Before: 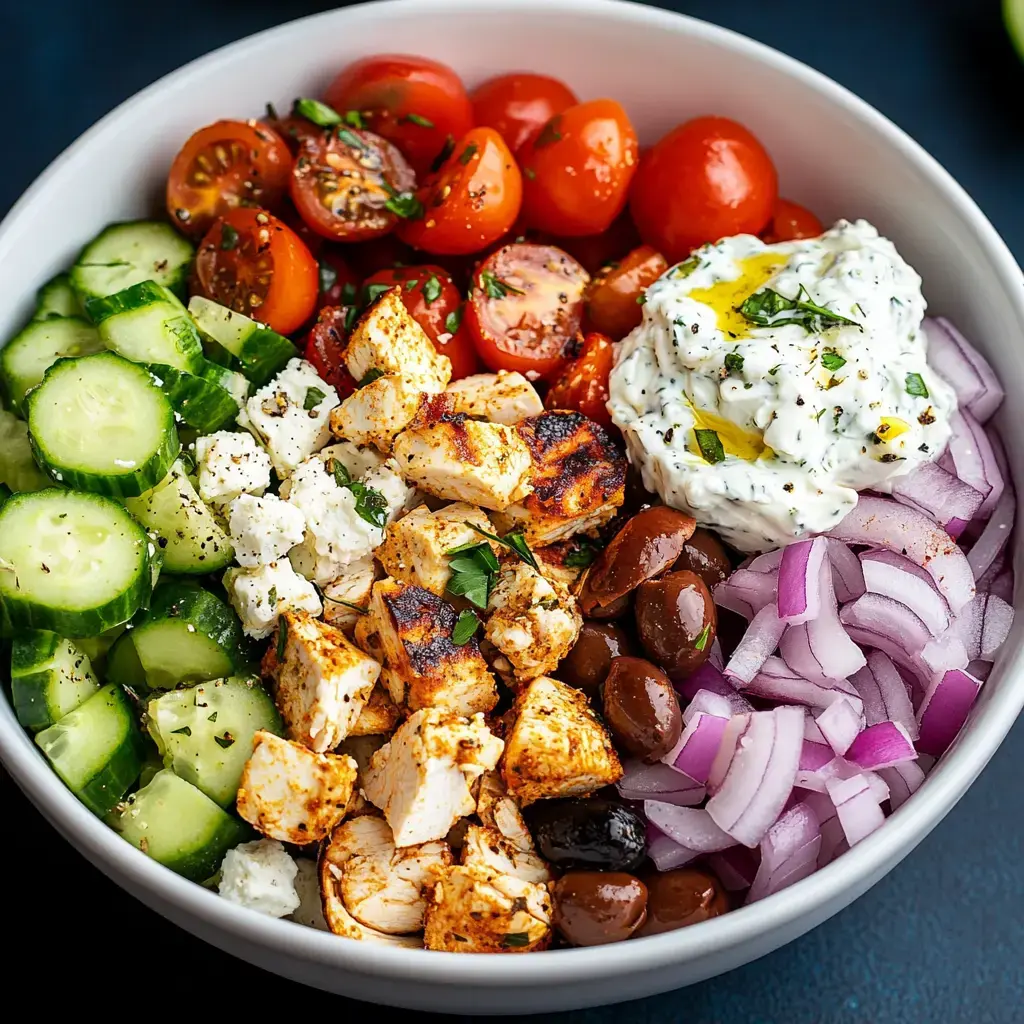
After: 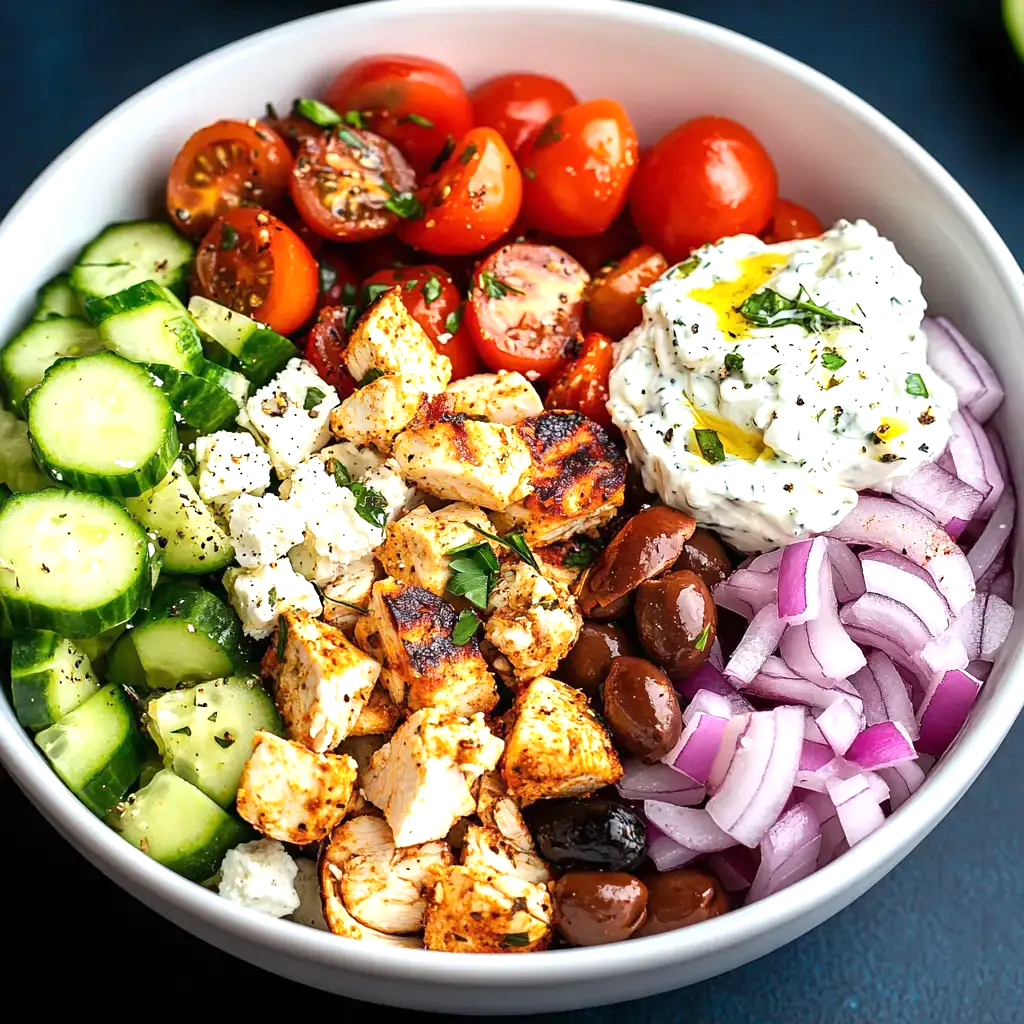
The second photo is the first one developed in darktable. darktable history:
sharpen: radius 2.883, amount 0.868, threshold 47.523
exposure: black level correction 0, exposure 0.5 EV, compensate exposure bias true, compensate highlight preservation false
